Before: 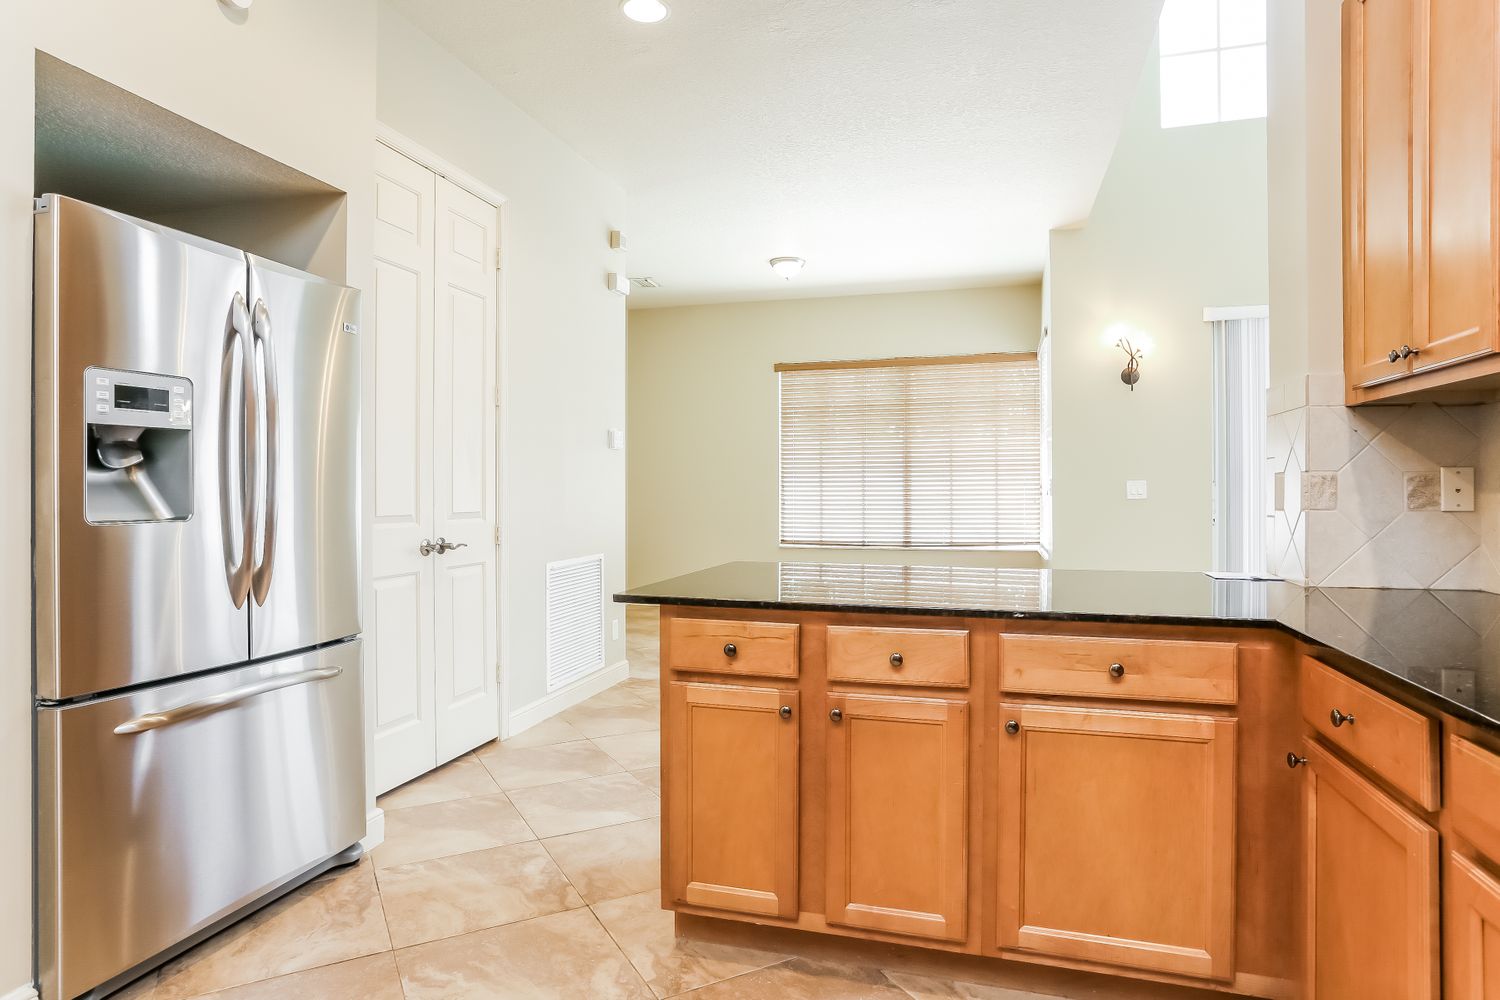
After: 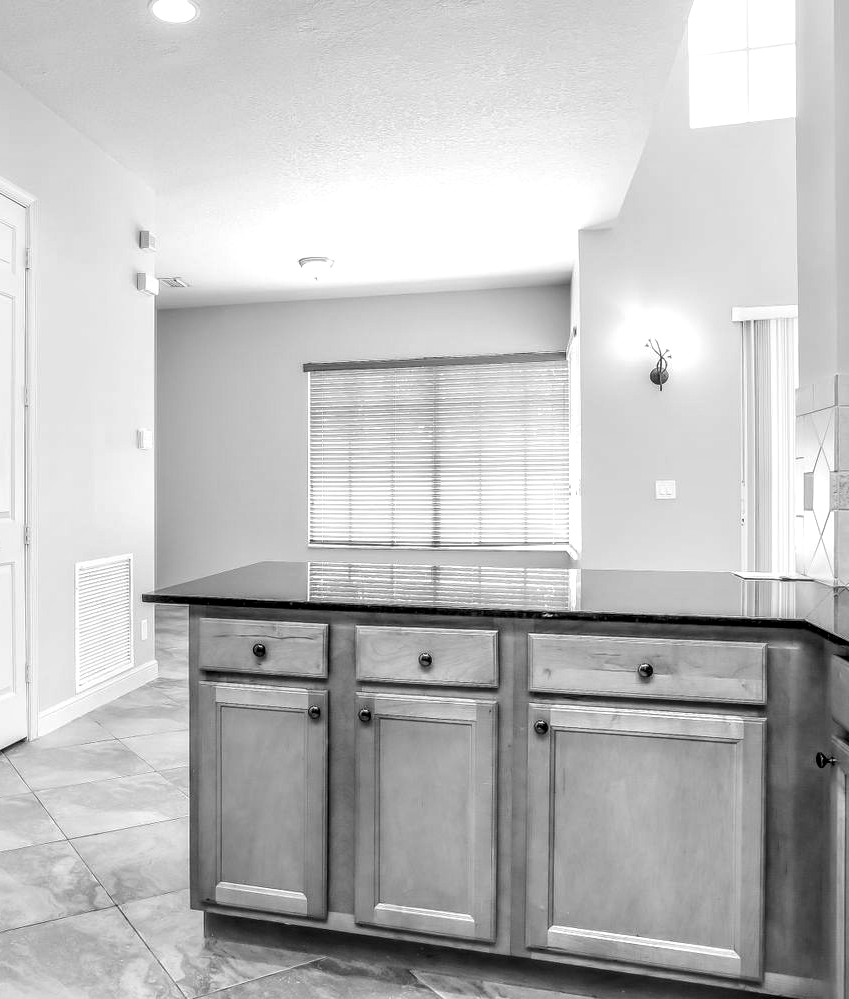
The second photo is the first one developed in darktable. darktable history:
white balance: red 1.138, green 0.996, blue 0.812
local contrast: highlights 12%, shadows 38%, detail 183%, midtone range 0.471
monochrome: a 73.58, b 64.21
tone equalizer: on, module defaults
crop: left 31.458%, top 0%, right 11.876%
